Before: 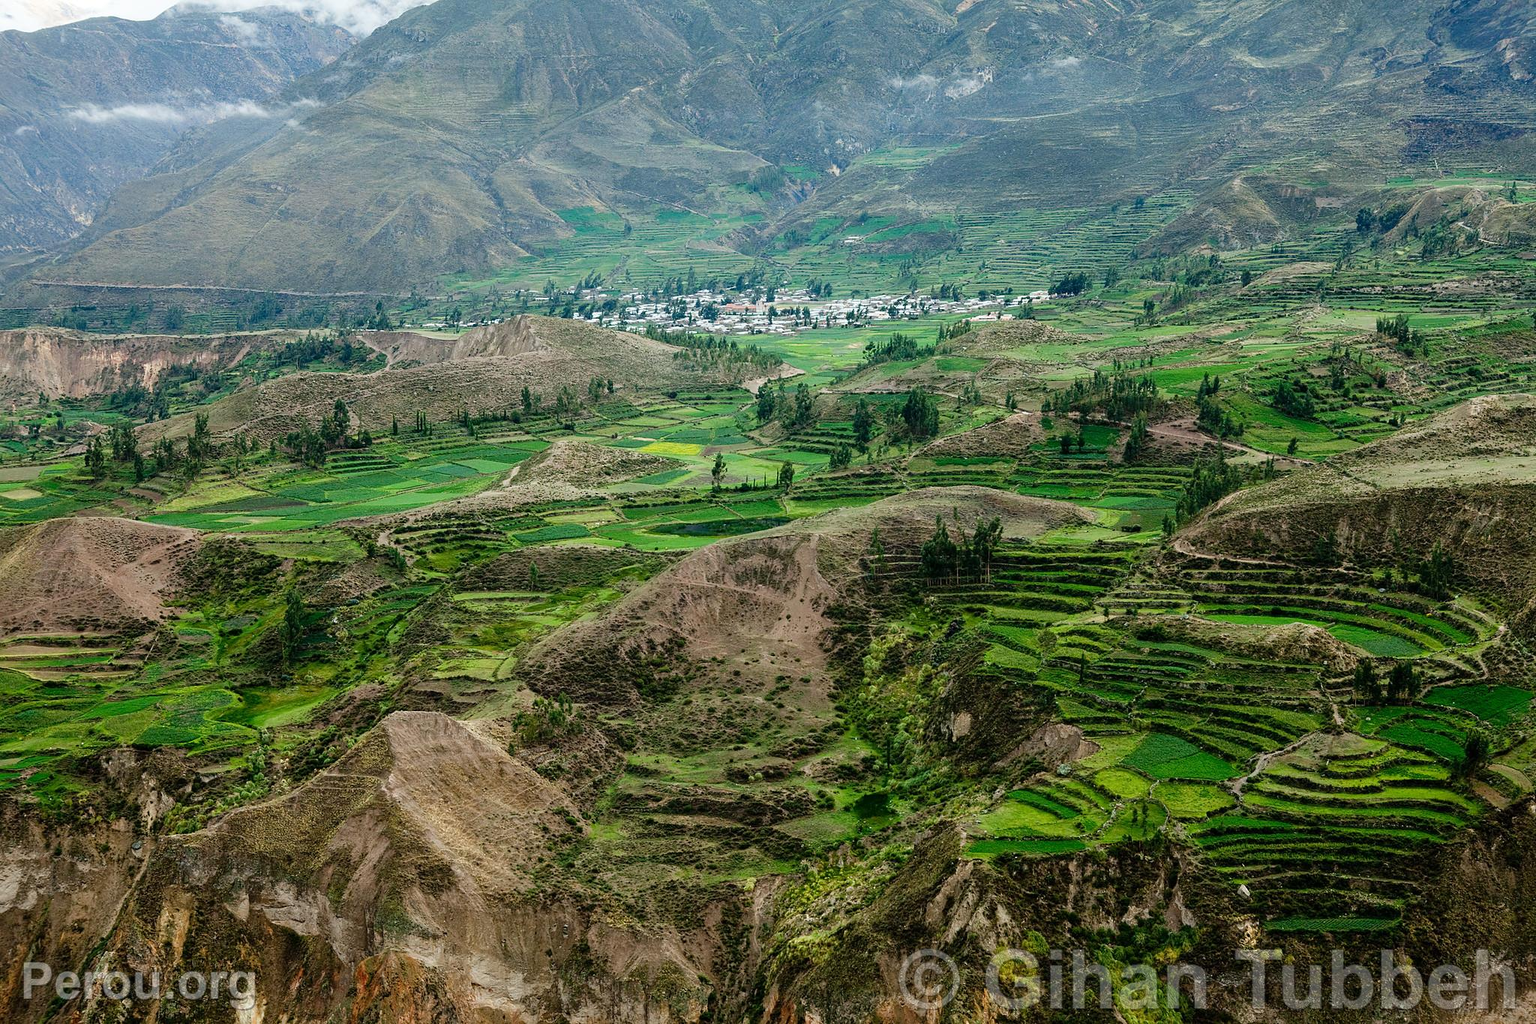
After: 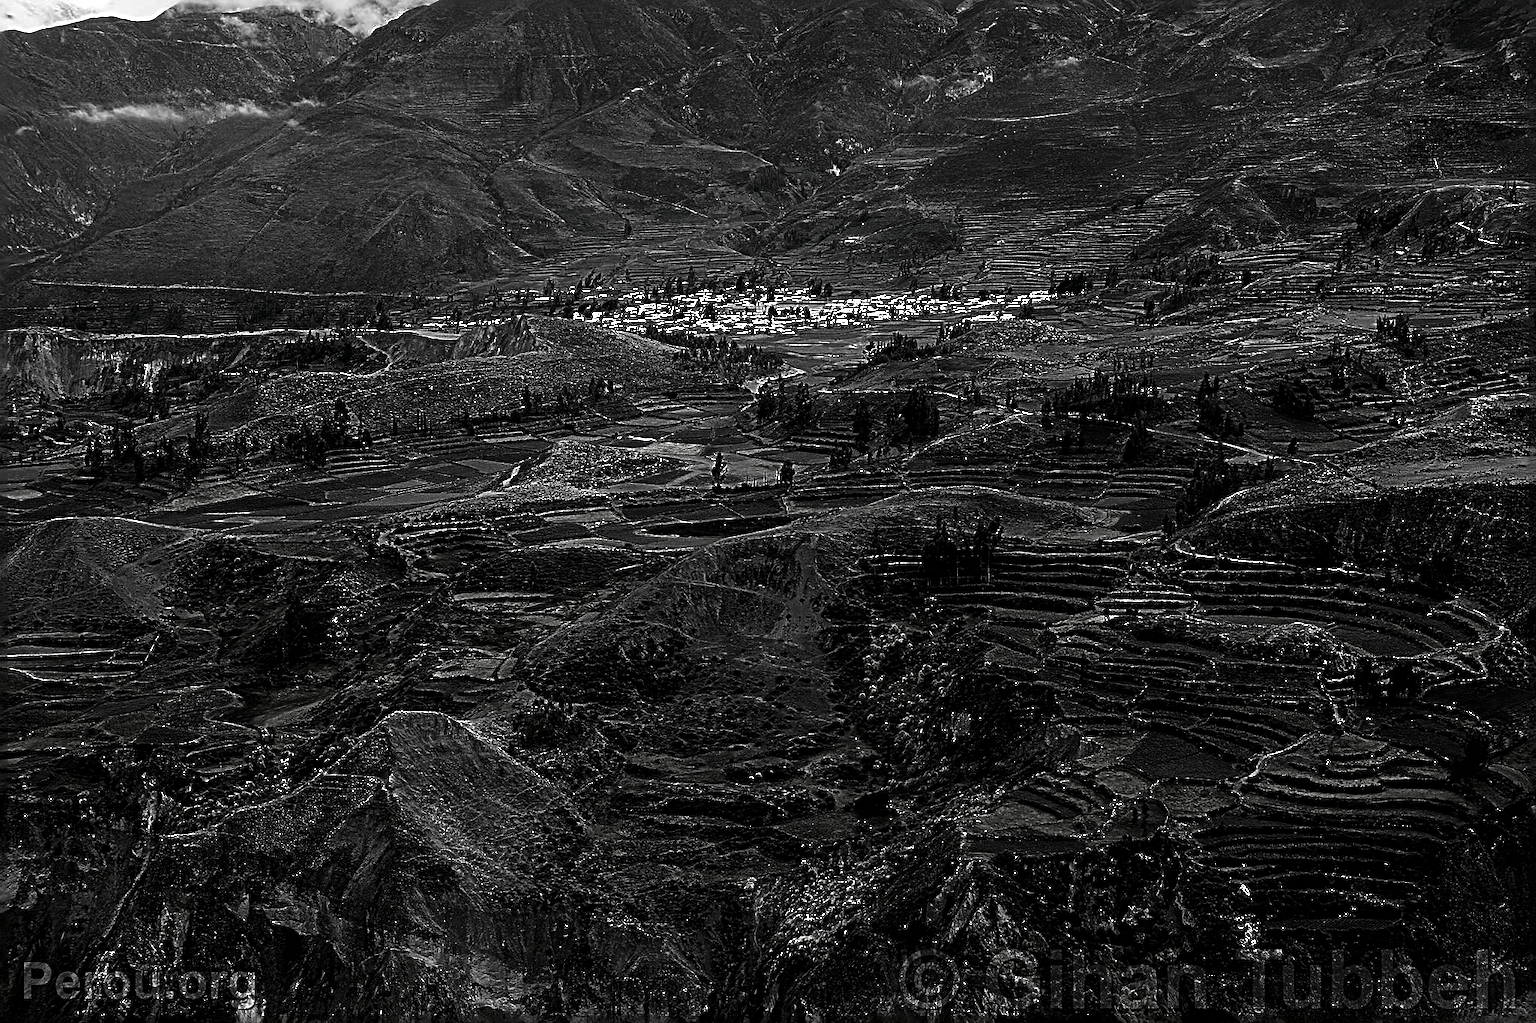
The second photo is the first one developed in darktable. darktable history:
sharpen: radius 3.71, amount 0.93
contrast brightness saturation: contrast 0.021, brightness -0.98, saturation -0.985
